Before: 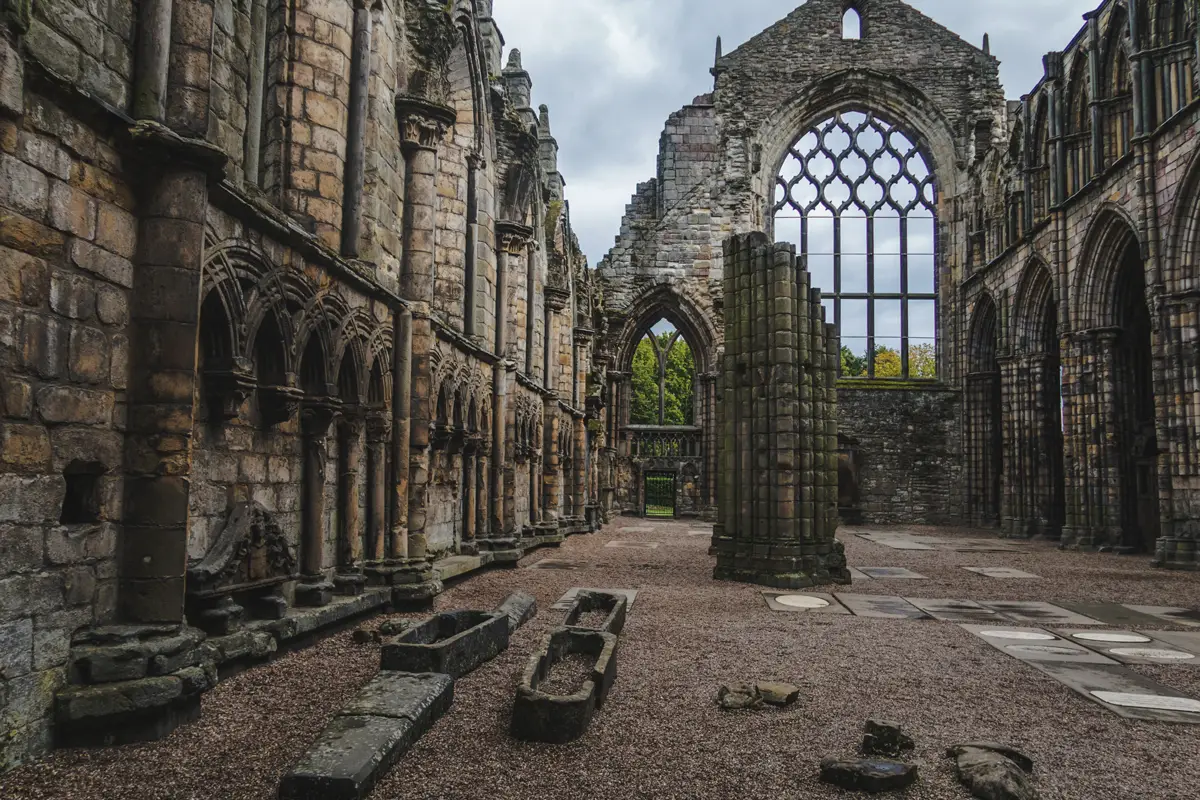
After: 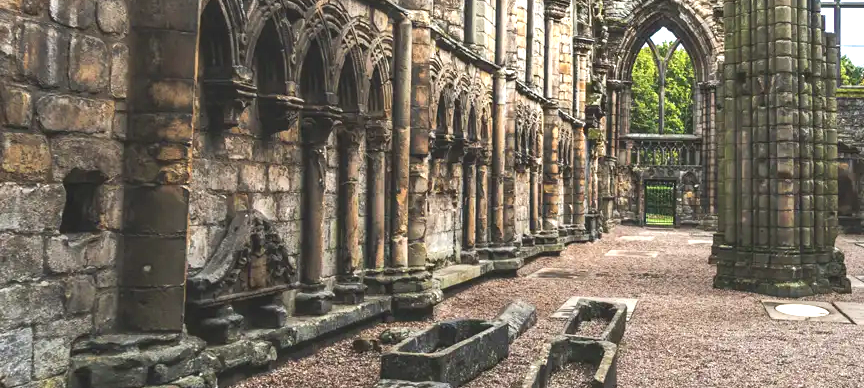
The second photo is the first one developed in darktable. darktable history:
crop: top 36.498%, right 27.964%, bottom 14.995%
exposure: black level correction 0, exposure 1.625 EV, compensate exposure bias true, compensate highlight preservation false
